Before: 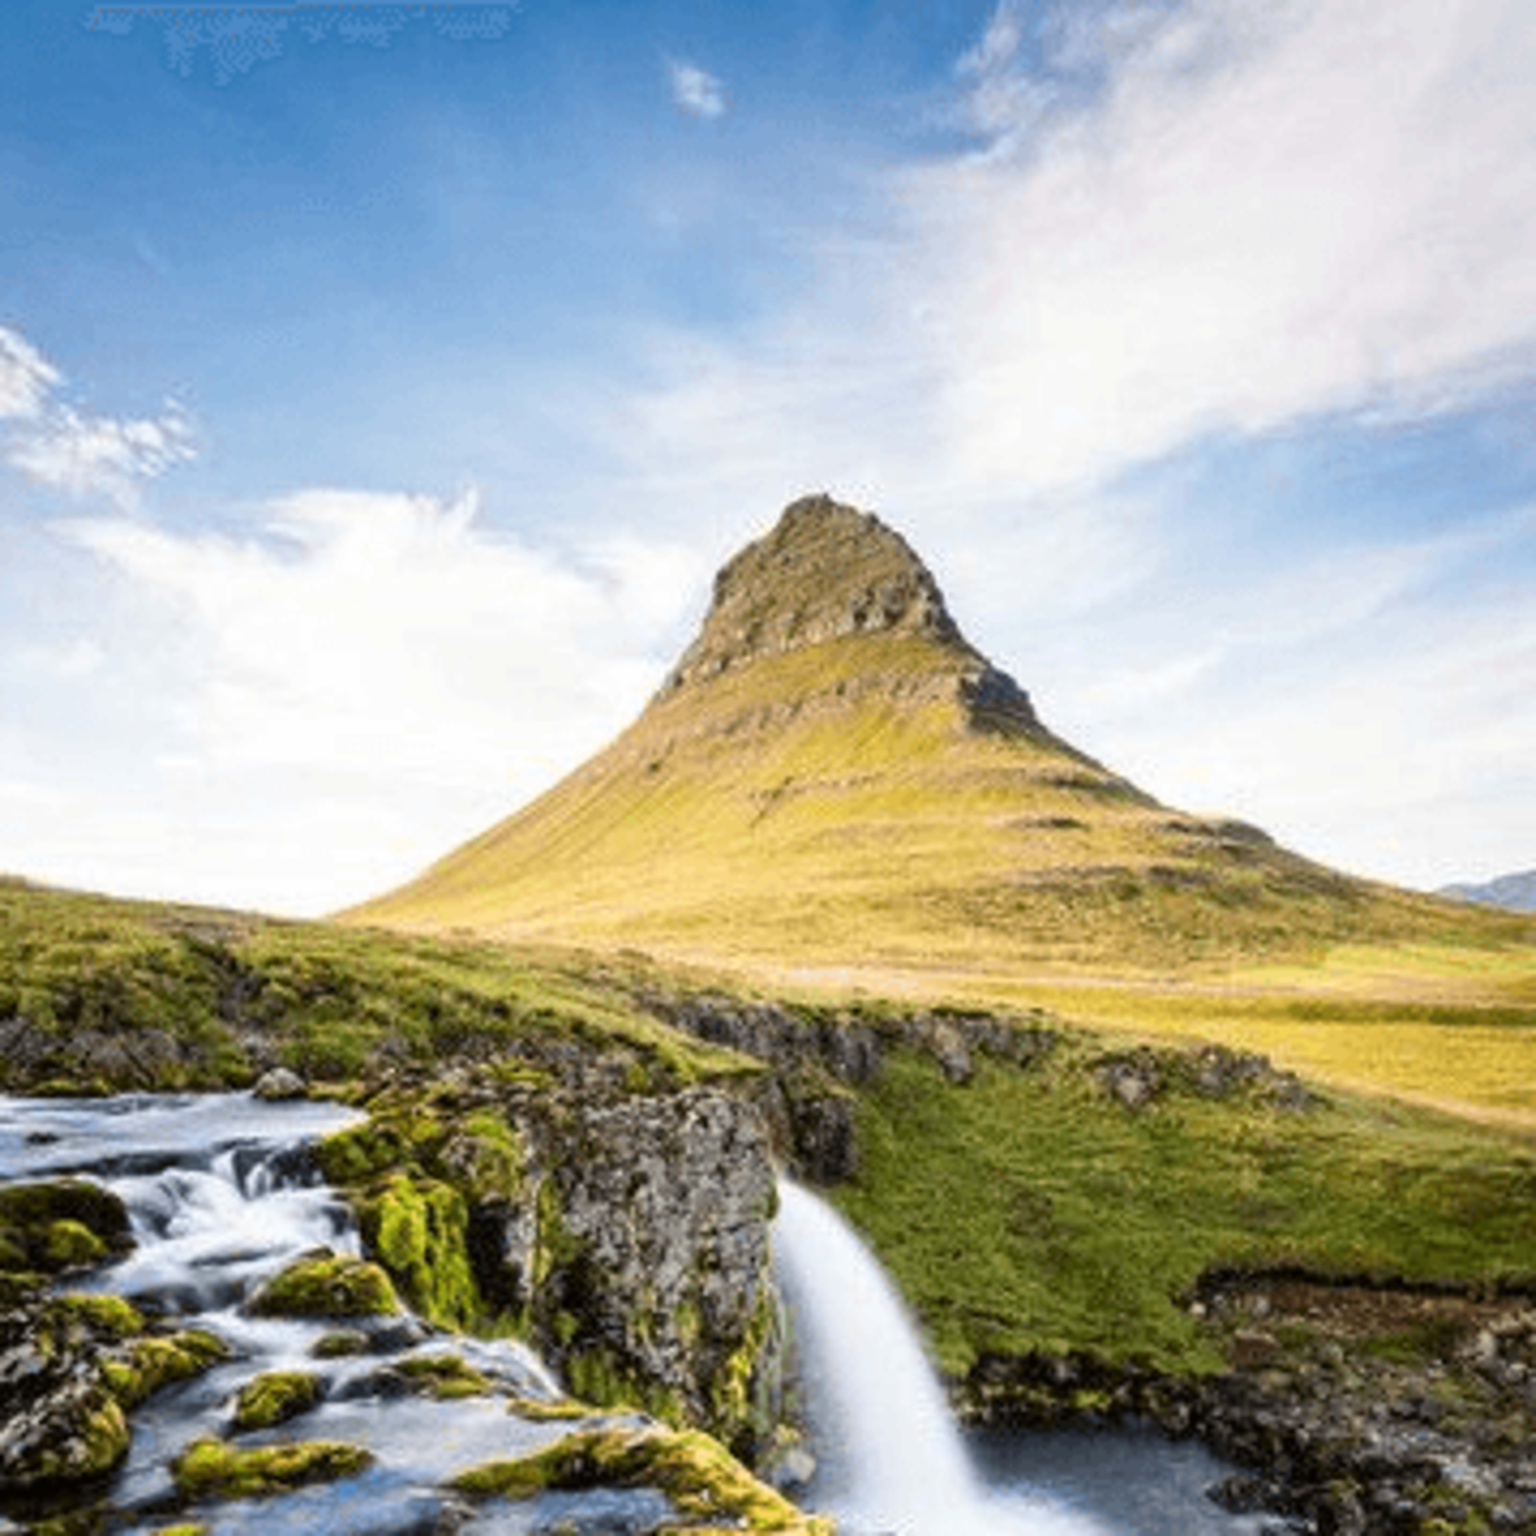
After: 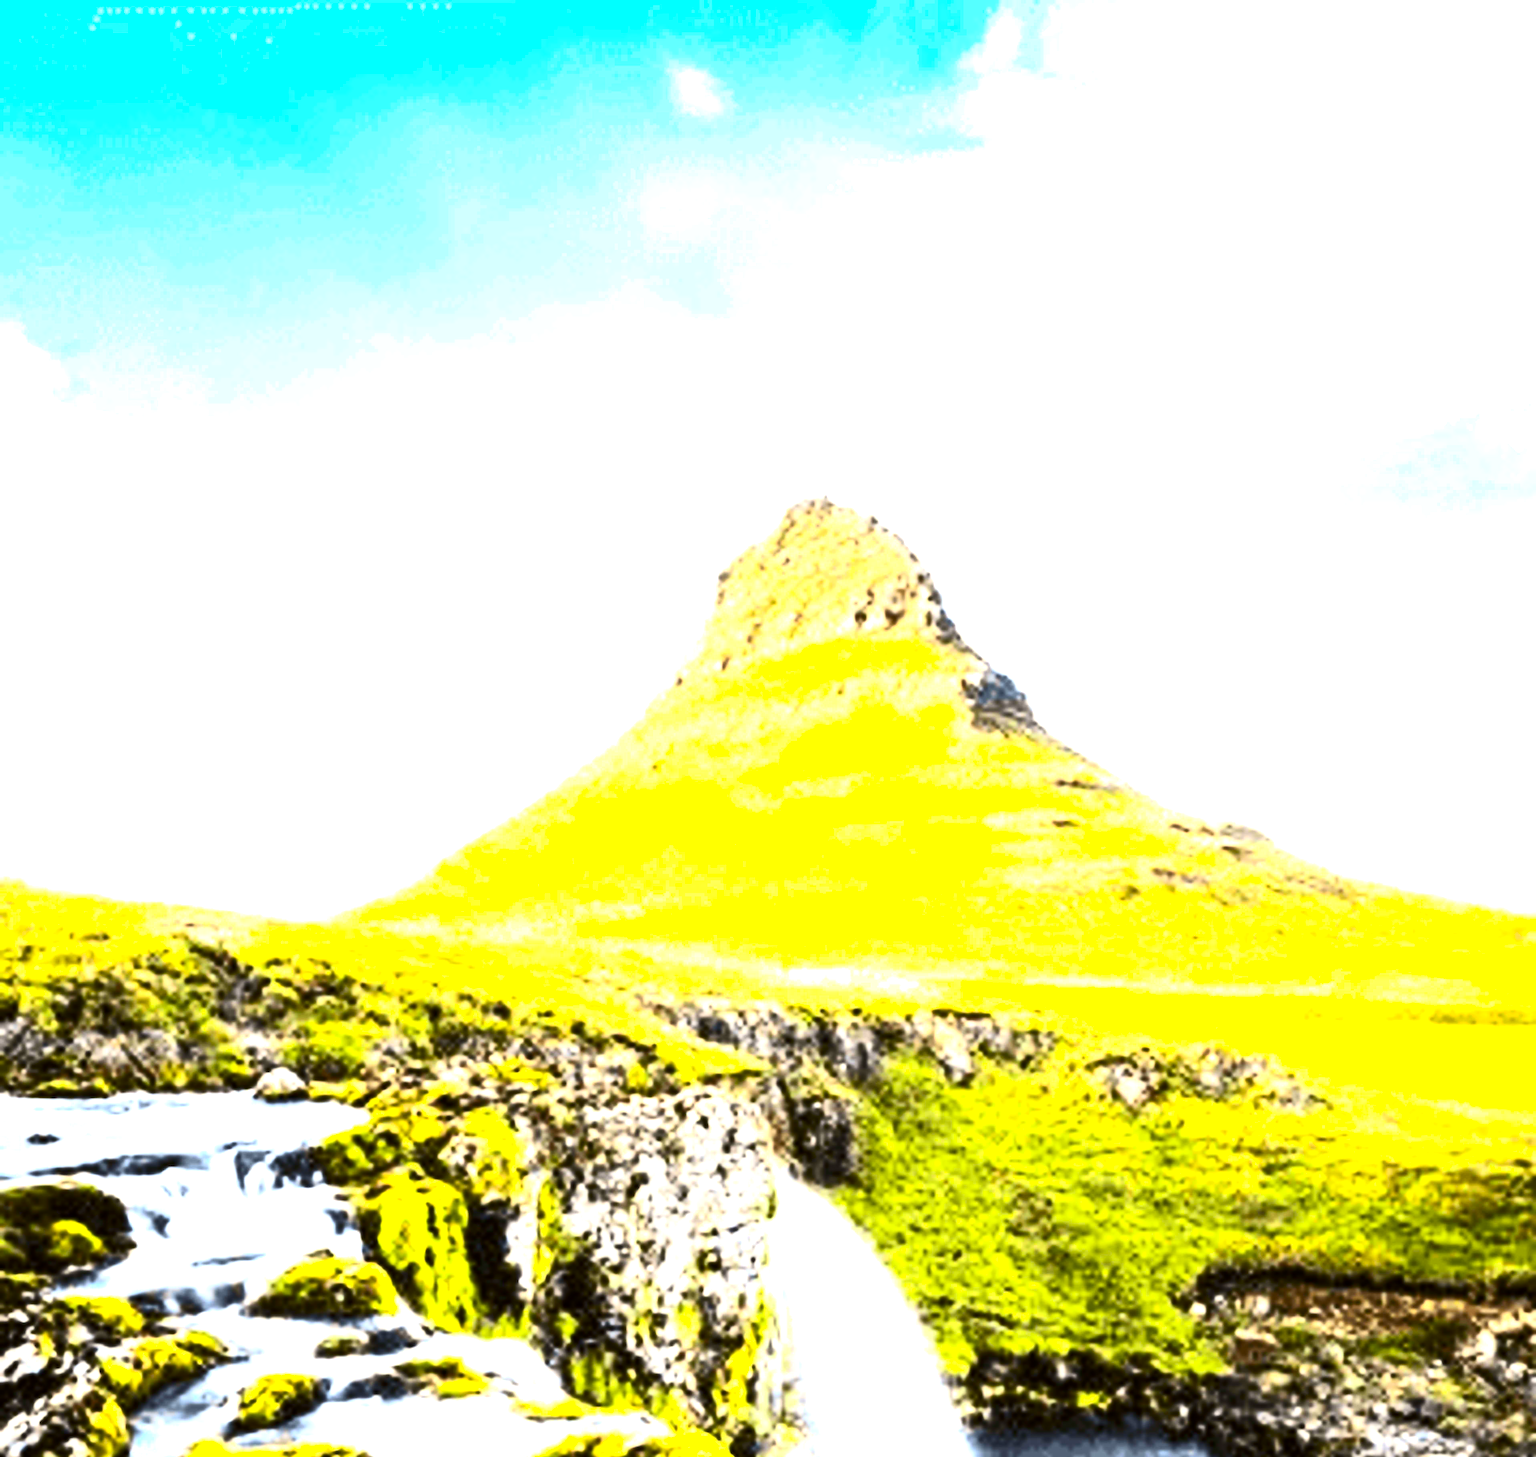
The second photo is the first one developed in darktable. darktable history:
sharpen: on, module defaults
contrast brightness saturation: contrast 0.292
color balance rgb: perceptual saturation grading › global saturation 0.221%, perceptual brilliance grading › global brilliance 34.177%, perceptual brilliance grading › highlights 50.78%, perceptual brilliance grading › mid-tones 58.925%, perceptual brilliance grading › shadows 34.316%, global vibrance 11.366%, contrast 4.899%
crop and rotate: top 0.004%, bottom 5.091%
